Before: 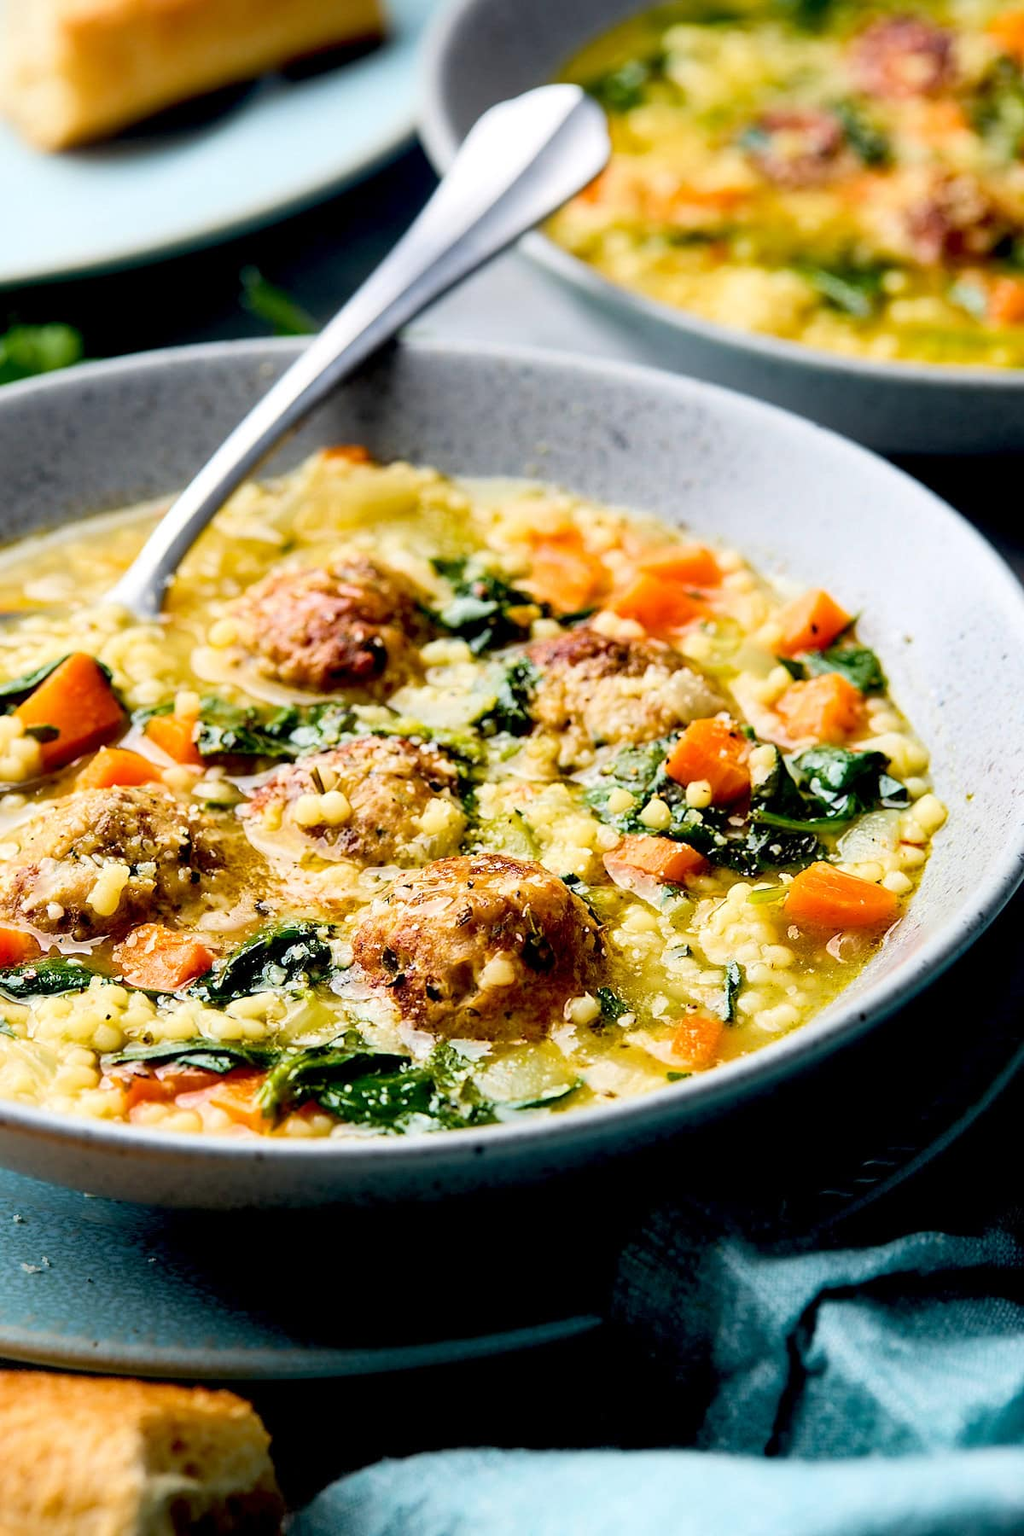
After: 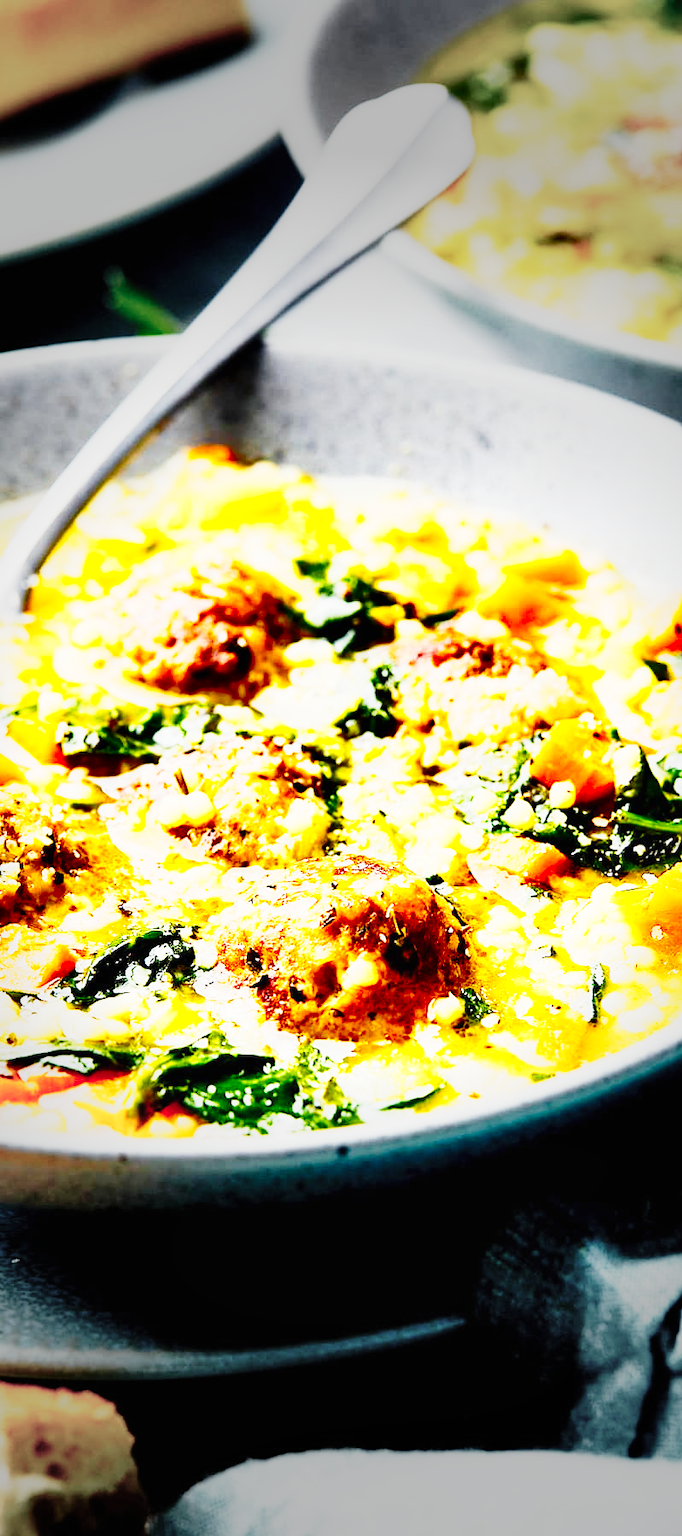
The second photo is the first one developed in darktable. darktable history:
vignetting: fall-off start 40.1%, fall-off radius 40.03%
crop and rotate: left 13.347%, right 20.027%
tone equalizer: edges refinement/feathering 500, mask exposure compensation -1.57 EV, preserve details no
base curve: curves: ch0 [(0, 0) (0.036, 0.037) (0.121, 0.228) (0.46, 0.76) (0.859, 0.983) (1, 1)], preserve colors none
tone curve: curves: ch0 [(0, 0.008) (0.107, 0.083) (0.283, 0.287) (0.461, 0.498) (0.64, 0.691) (0.822, 0.869) (0.998, 0.978)]; ch1 [(0, 0) (0.323, 0.339) (0.438, 0.422) (0.473, 0.487) (0.502, 0.502) (0.527, 0.53) (0.561, 0.583) (0.608, 0.629) (0.669, 0.704) (0.859, 0.899) (1, 1)]; ch2 [(0, 0) (0.33, 0.347) (0.421, 0.456) (0.473, 0.498) (0.502, 0.504) (0.522, 0.524) (0.549, 0.567) (0.585, 0.627) (0.676, 0.724) (1, 1)], preserve colors none
exposure: exposure 0.779 EV, compensate highlight preservation false
color zones: curves: ch0 [(0.224, 0.526) (0.75, 0.5)]; ch1 [(0.055, 0.526) (0.224, 0.761) (0.377, 0.526) (0.75, 0.5)]
shadows and highlights: soften with gaussian
